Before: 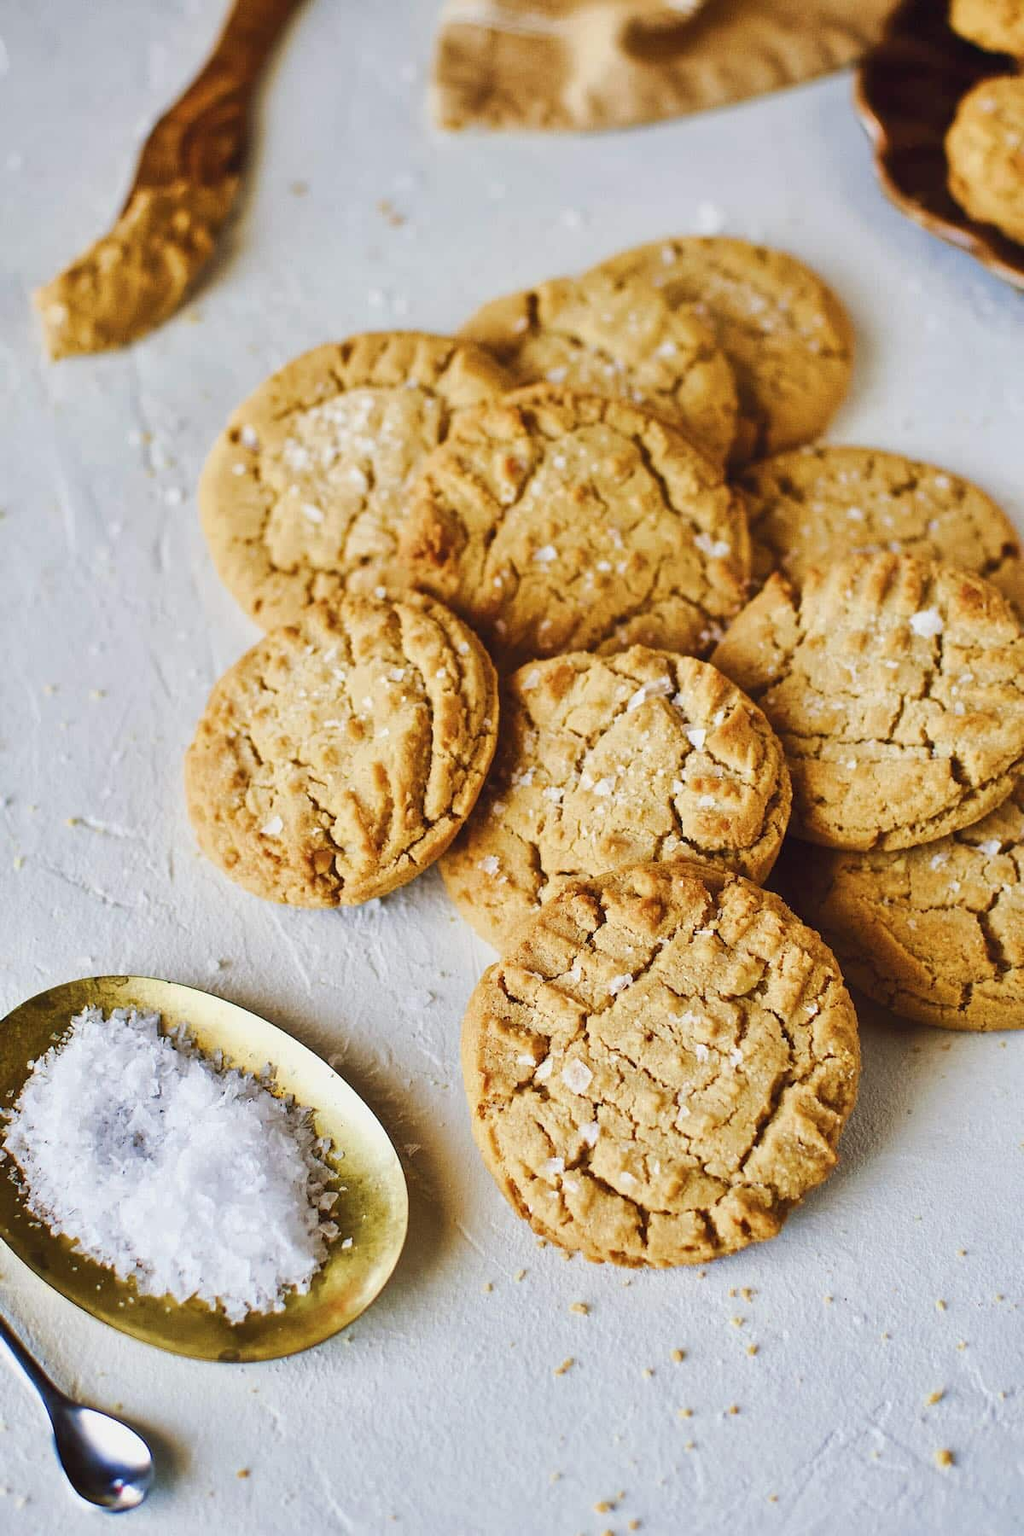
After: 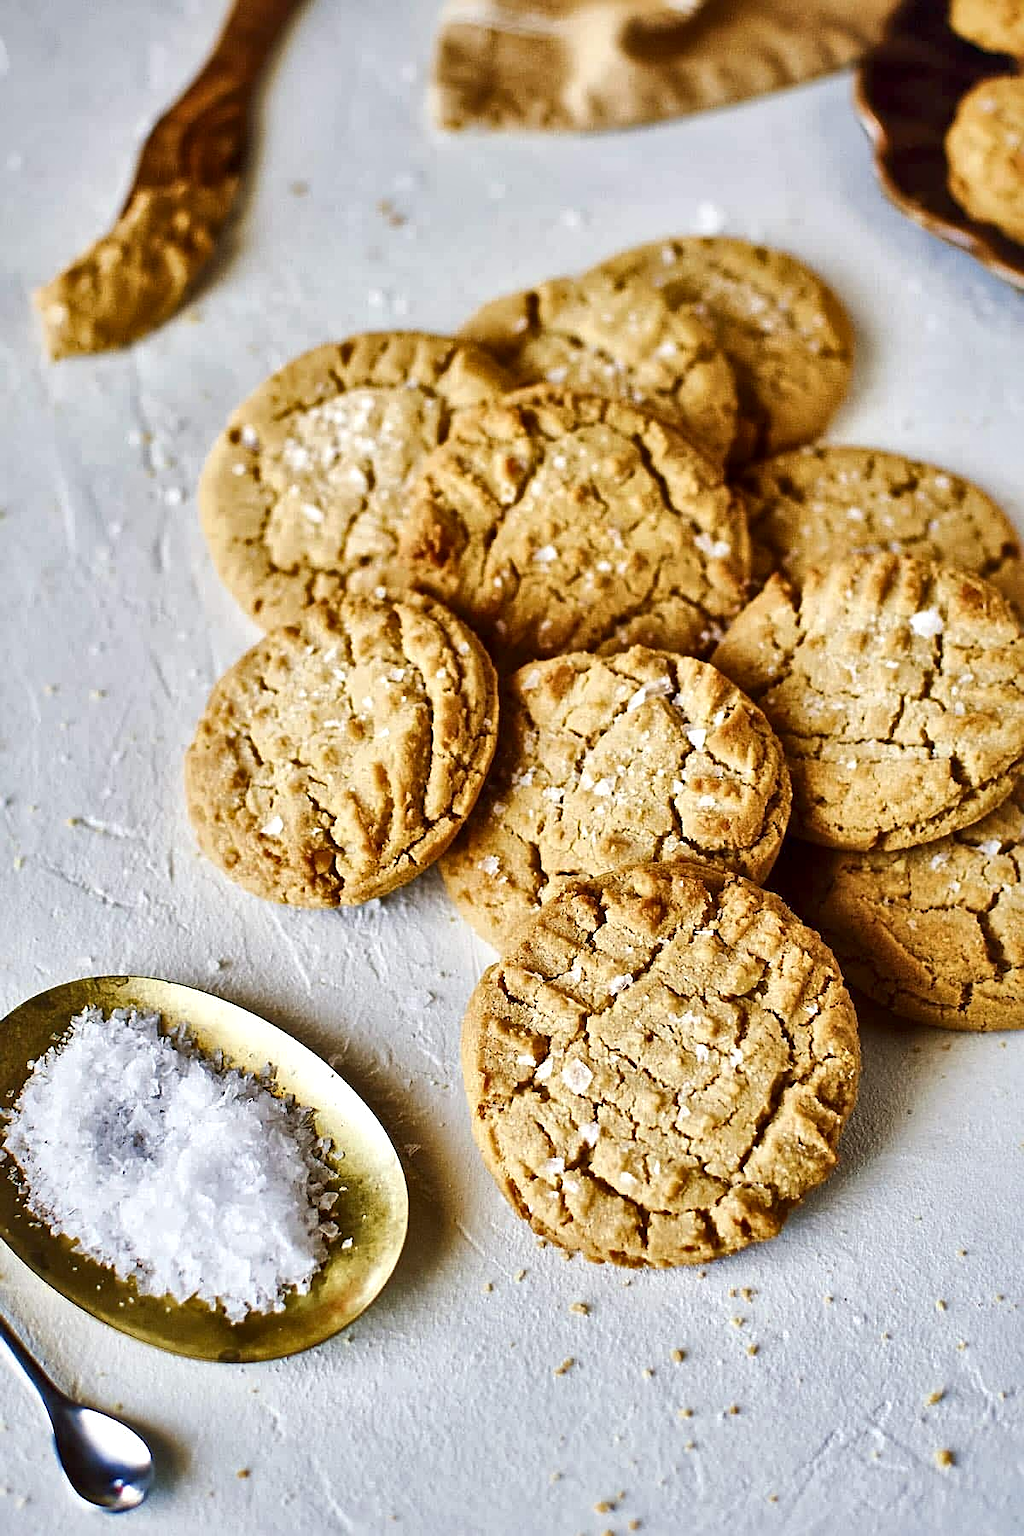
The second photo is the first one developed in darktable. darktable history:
sharpen: on, module defaults
local contrast: mode bilateral grid, contrast 70, coarseness 75, detail 180%, midtone range 0.2
tone equalizer: on, module defaults
